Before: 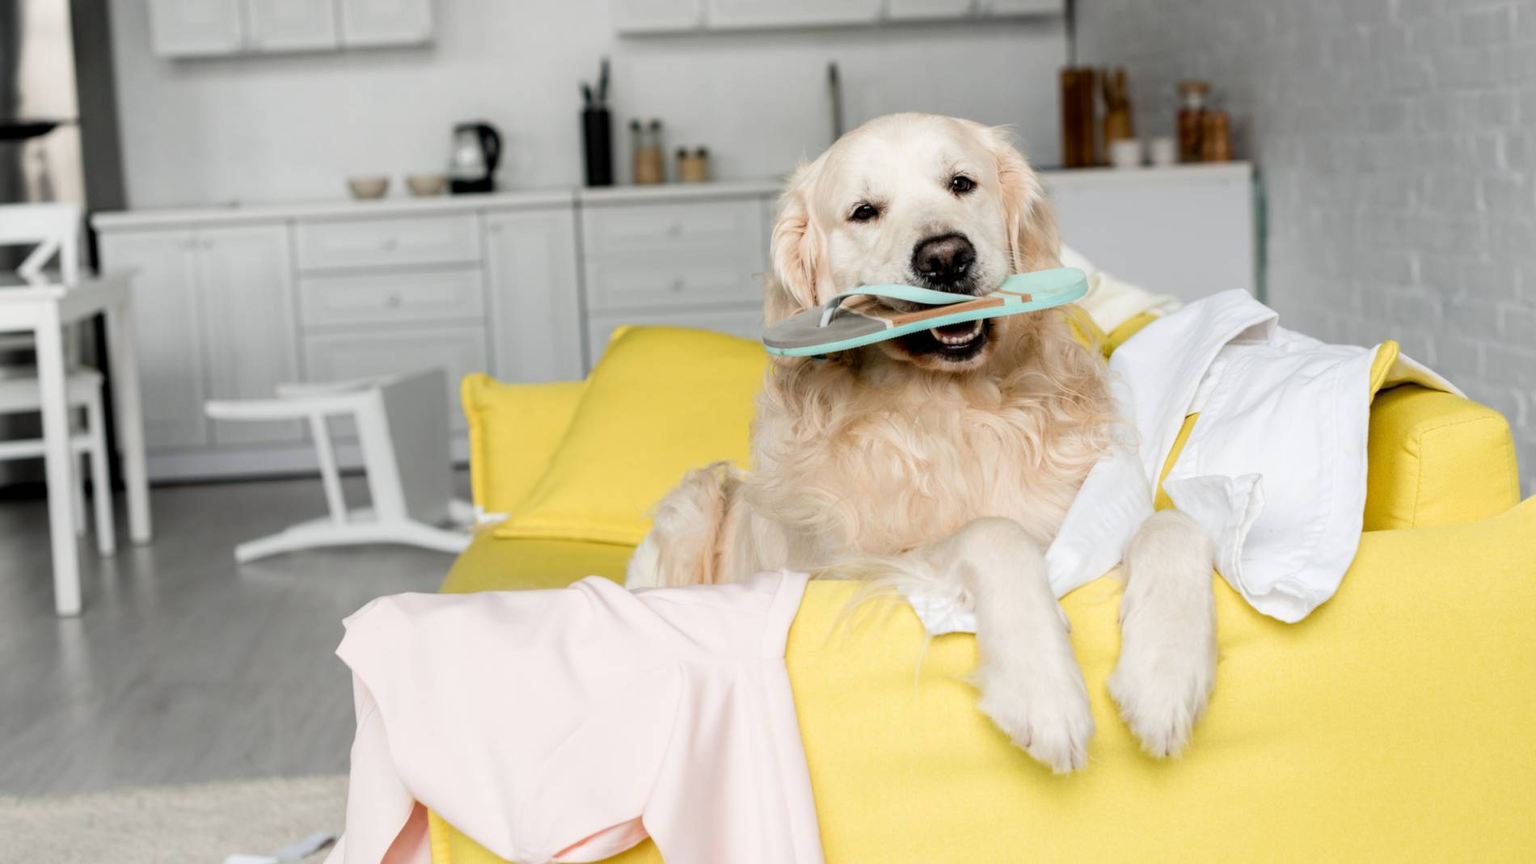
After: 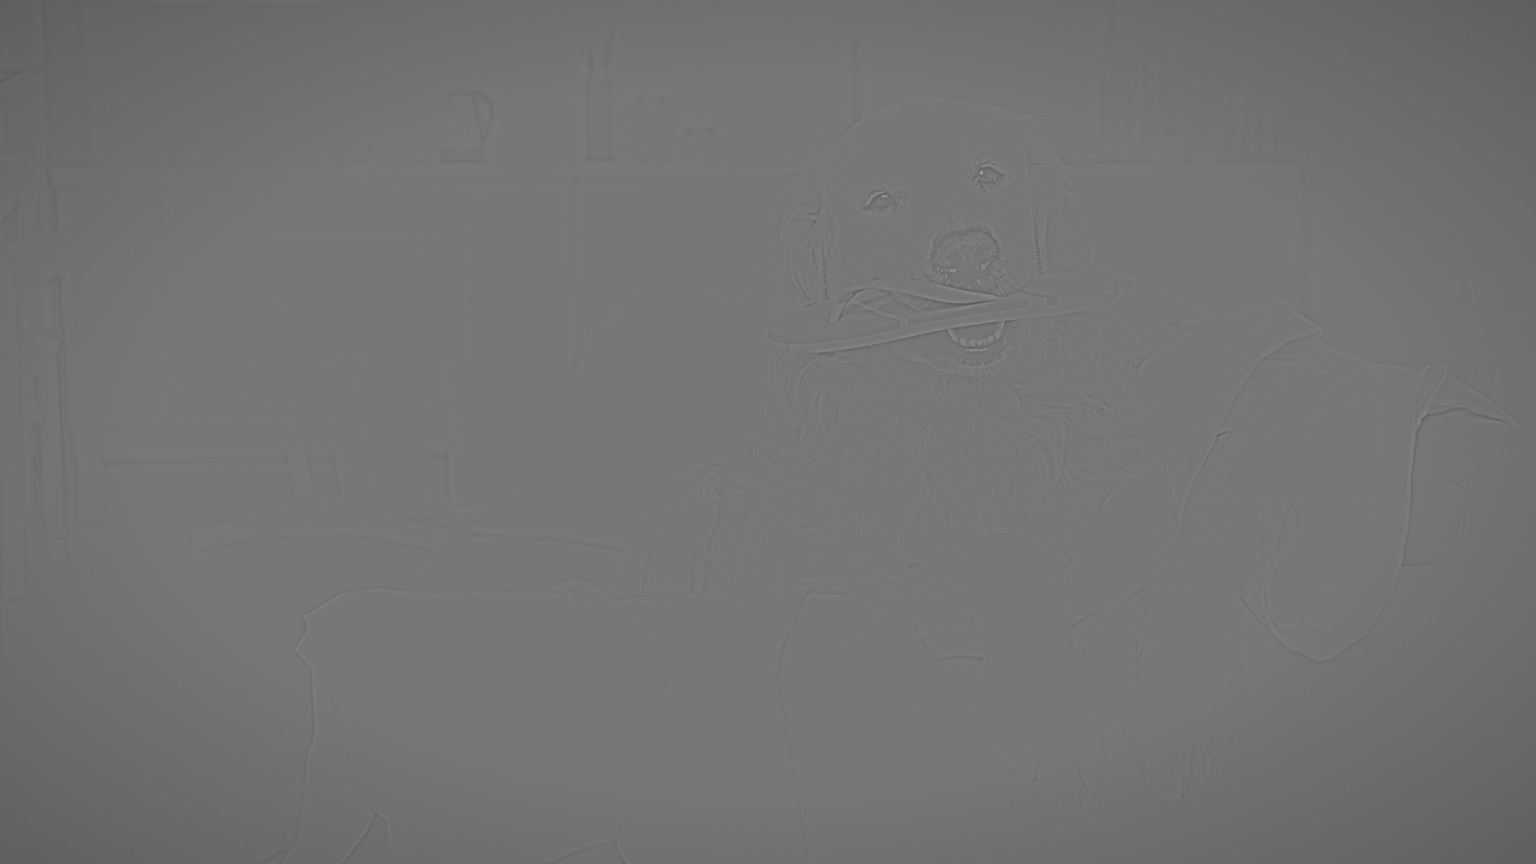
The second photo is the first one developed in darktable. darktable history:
vignetting: fall-off start 80.87%, fall-off radius 61.59%, brightness -0.384, saturation 0.007, center (0, 0.007), automatic ratio true, width/height ratio 1.418
crop and rotate: angle -2.38°
highpass: sharpness 5.84%, contrast boost 8.44%
